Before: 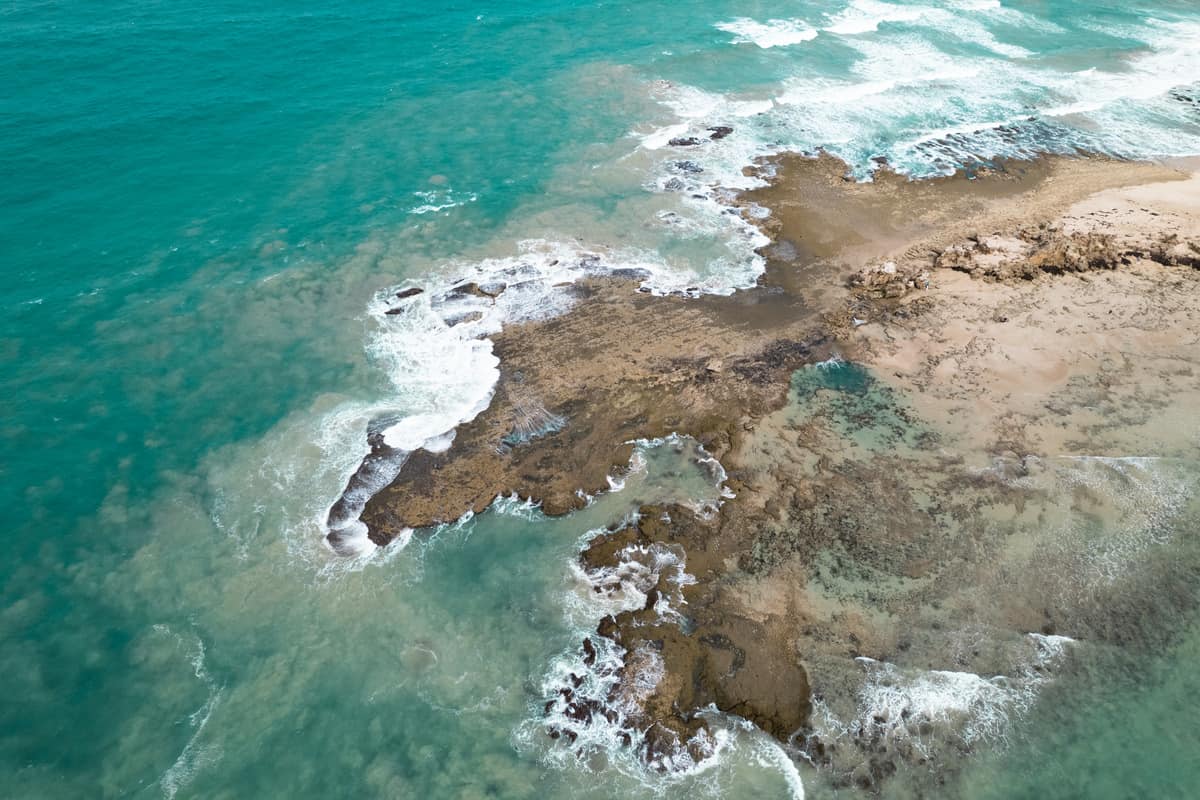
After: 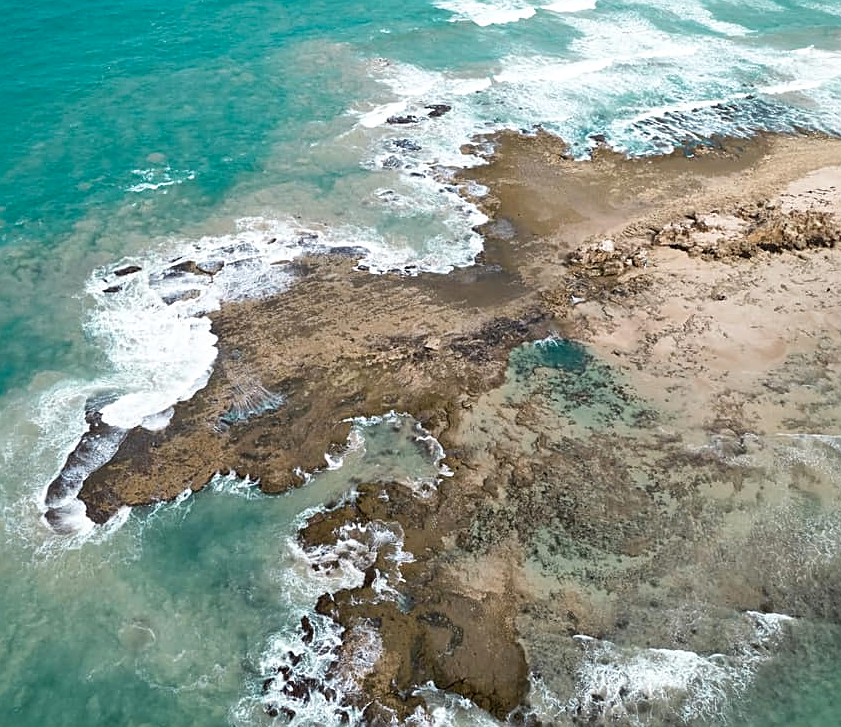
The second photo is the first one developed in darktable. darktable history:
crop and rotate: left 23.558%, top 2.781%, right 6.352%, bottom 6.34%
sharpen: on, module defaults
color balance rgb: perceptual saturation grading › global saturation -1.687%, perceptual saturation grading › highlights -7.297%, perceptual saturation grading › mid-tones 7.385%, perceptual saturation grading › shadows 4.561%, global vibrance 14.84%
local contrast: mode bilateral grid, contrast 21, coarseness 50, detail 120%, midtone range 0.2
